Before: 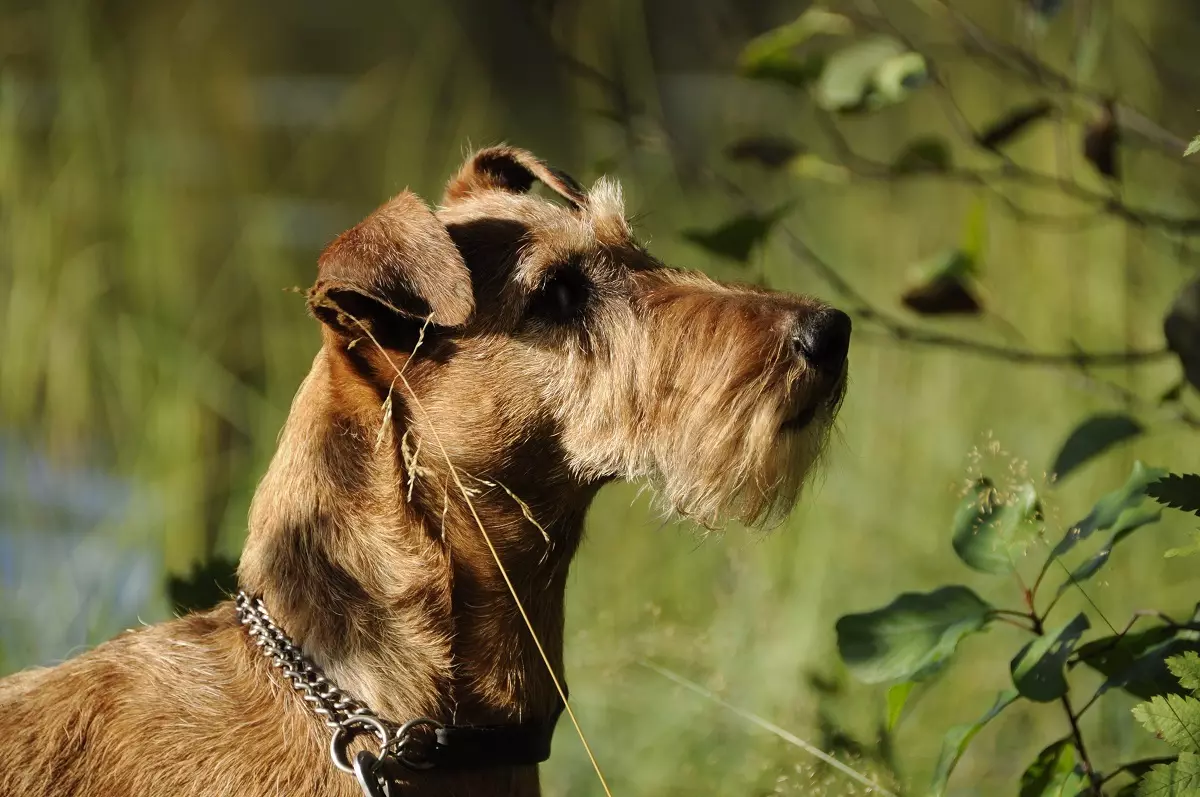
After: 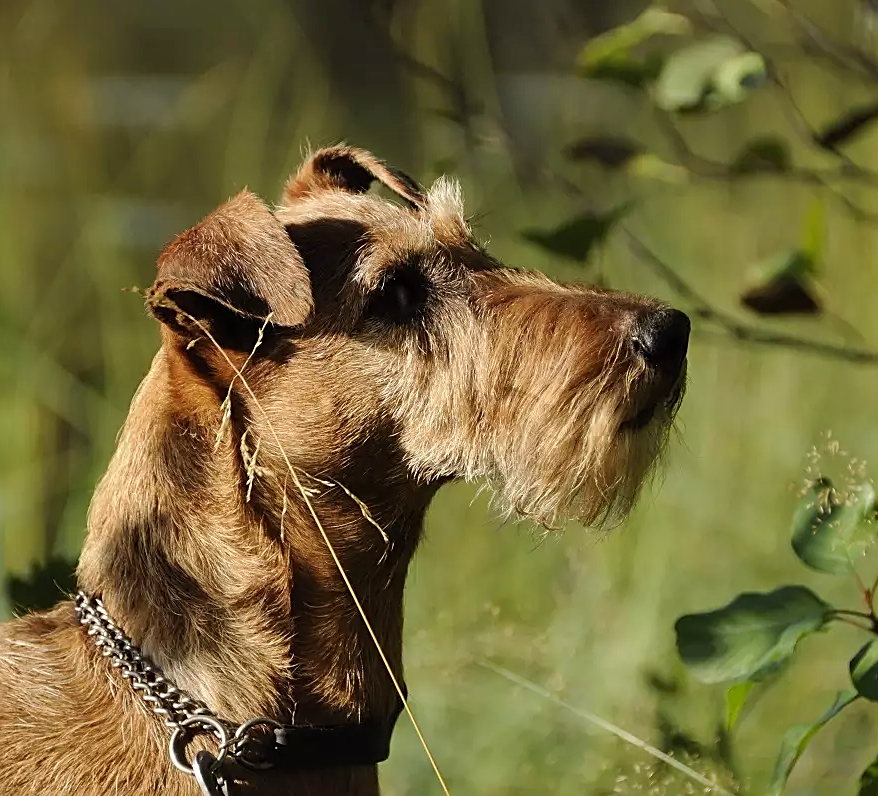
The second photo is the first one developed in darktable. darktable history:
crop: left 13.443%, right 13.31%
sharpen: on, module defaults
shadows and highlights: low approximation 0.01, soften with gaussian
